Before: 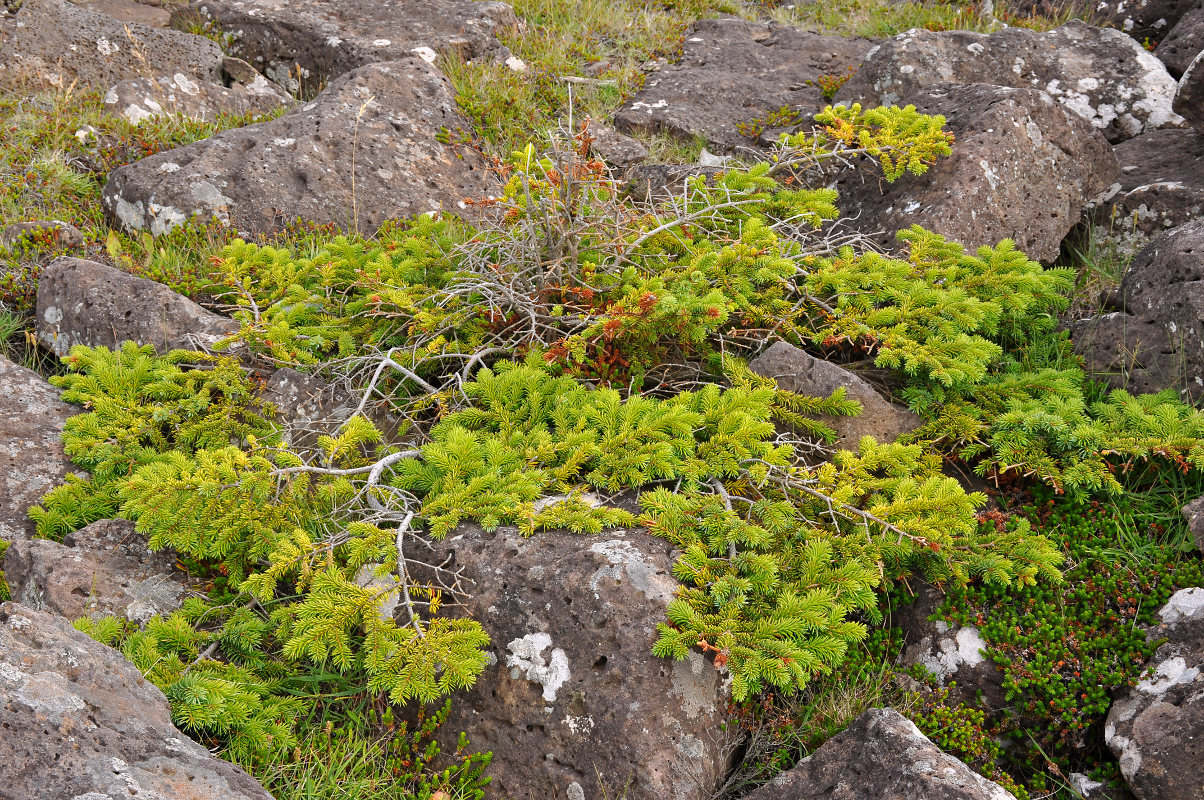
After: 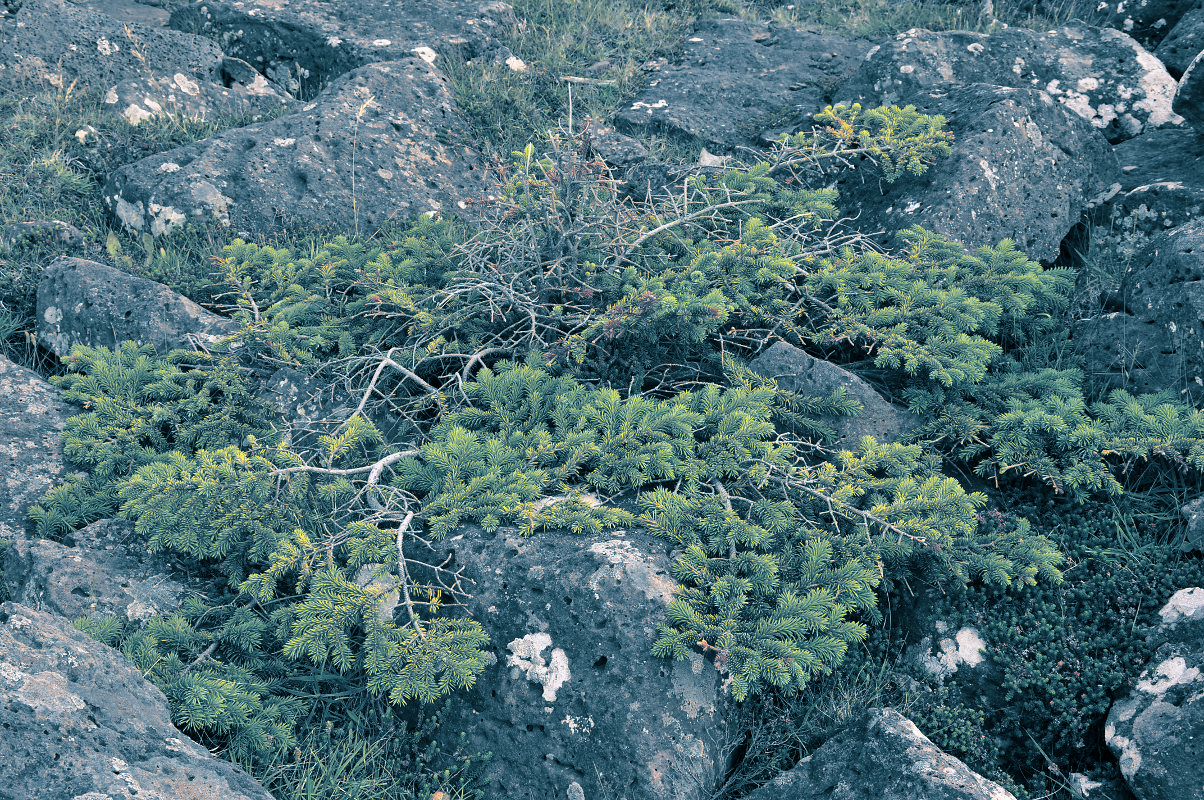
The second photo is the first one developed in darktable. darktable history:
split-toning: shadows › hue 212.4°, balance -70
shadows and highlights: soften with gaussian
